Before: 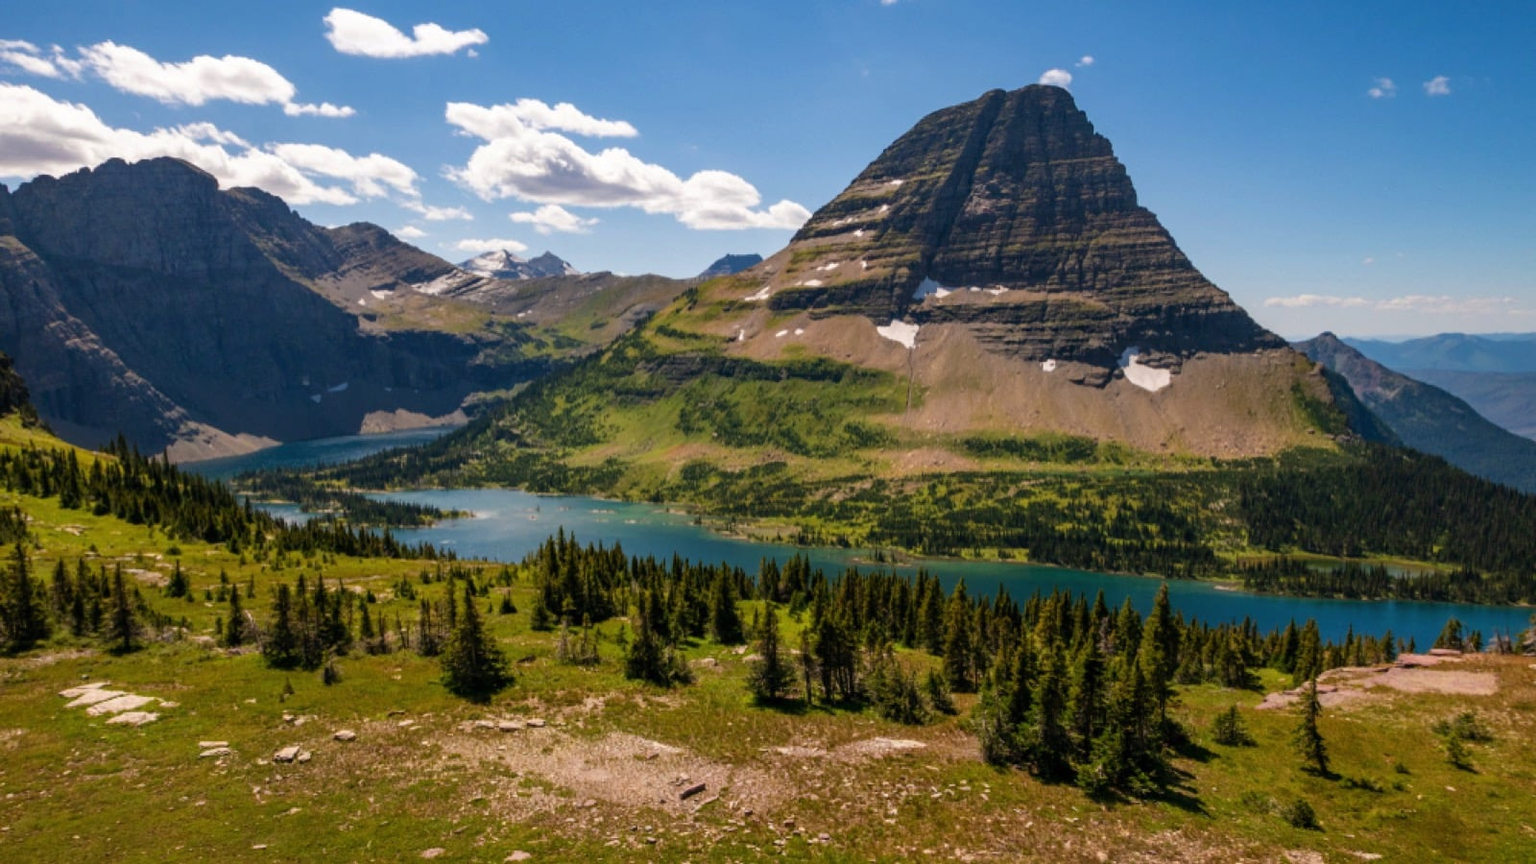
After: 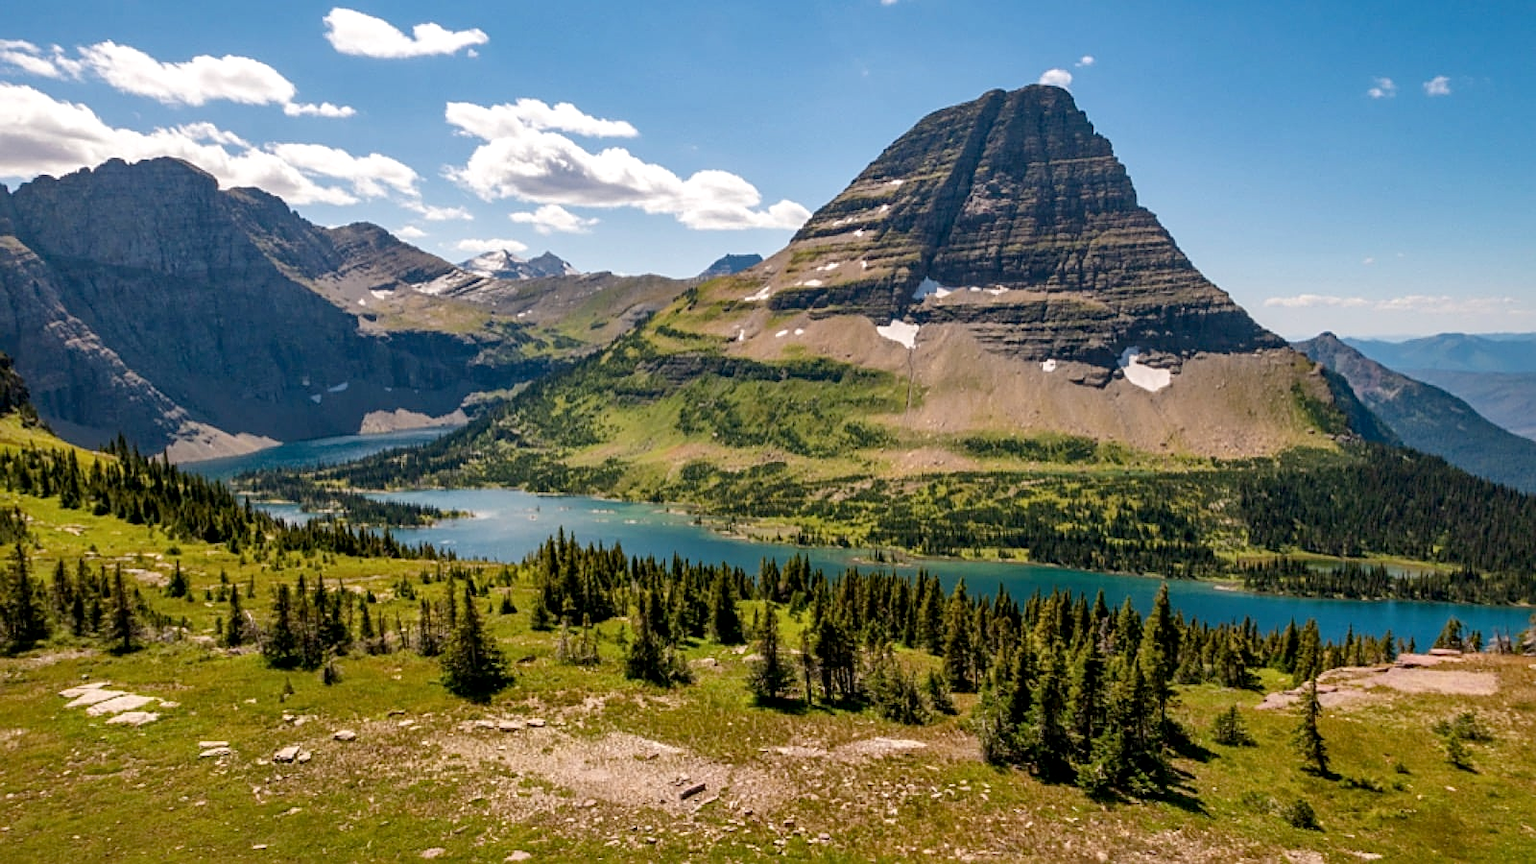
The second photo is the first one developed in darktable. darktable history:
sharpen: on, module defaults
local contrast: mode bilateral grid, contrast 21, coarseness 49, detail 130%, midtone range 0.2
